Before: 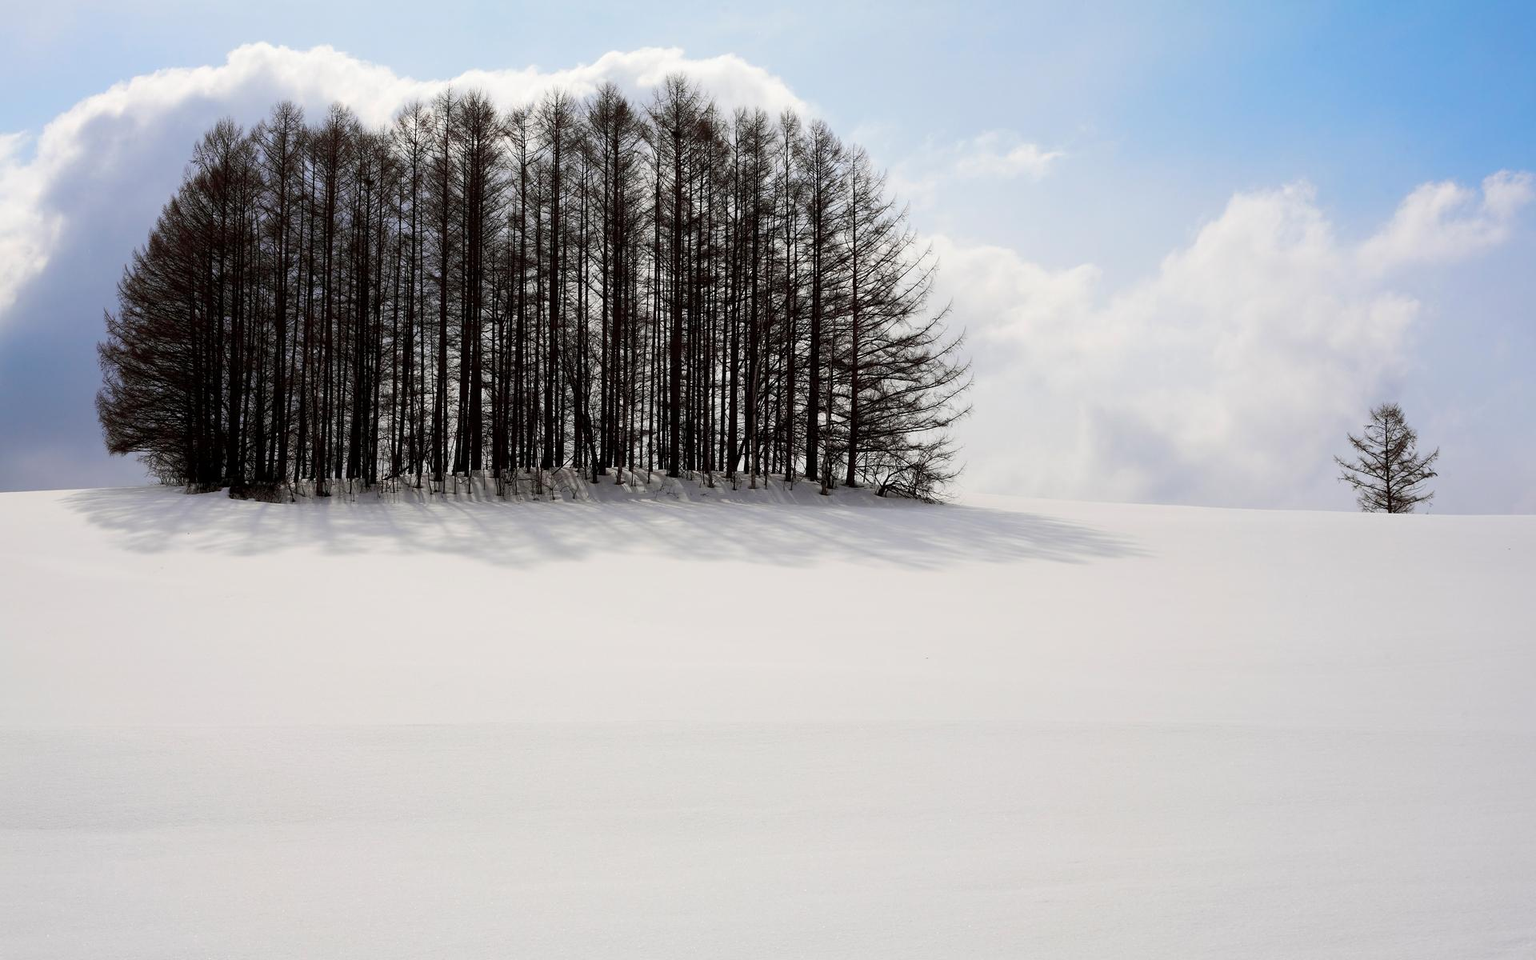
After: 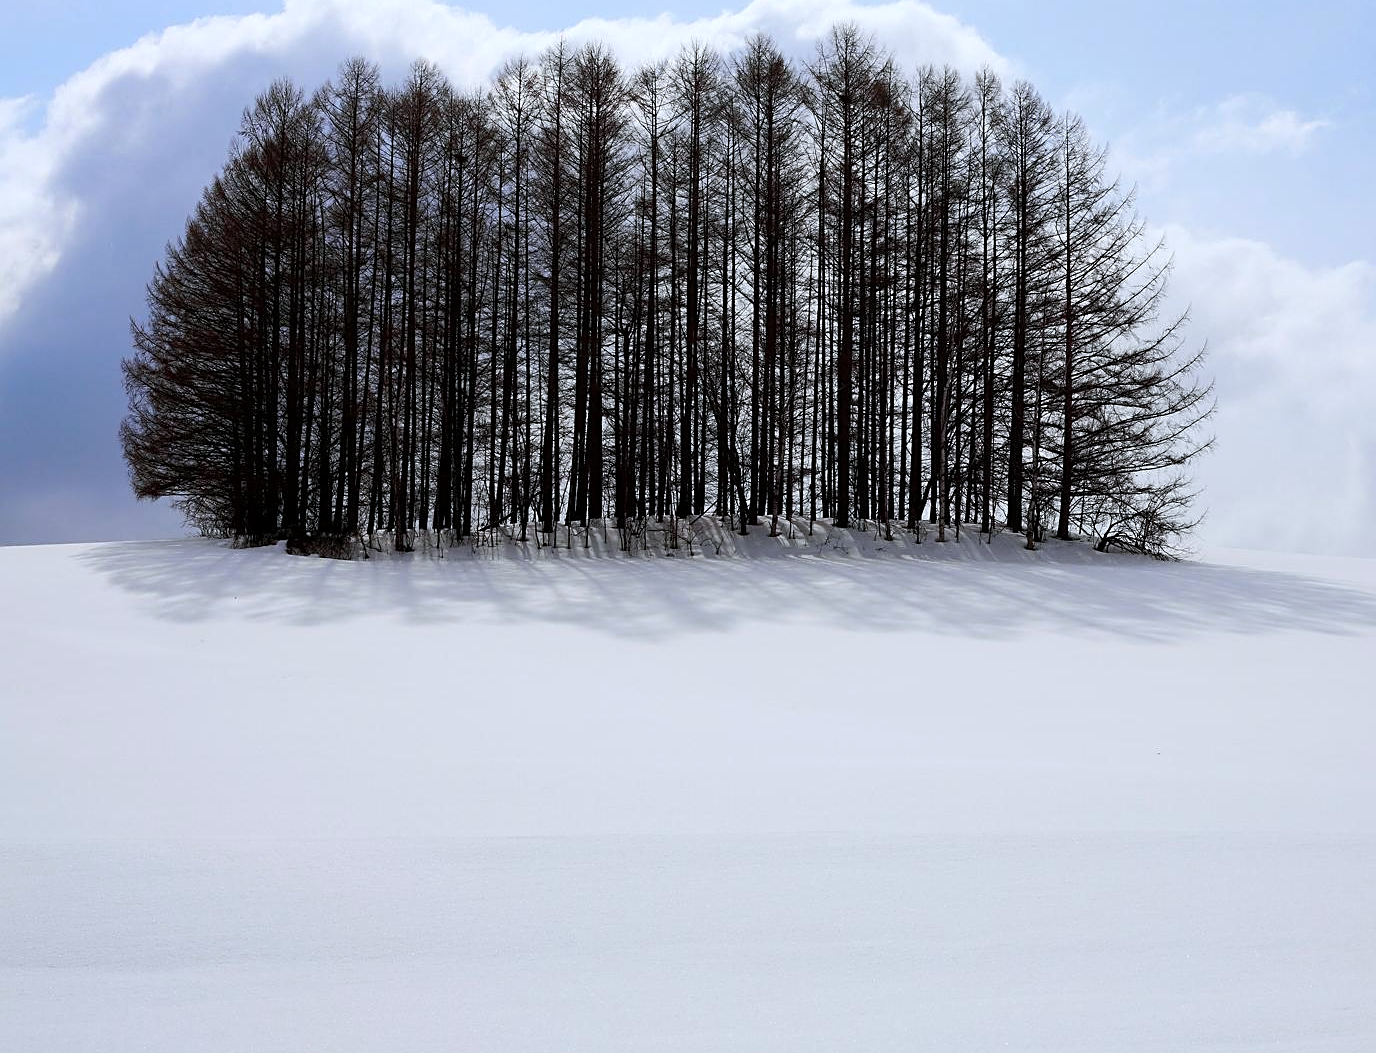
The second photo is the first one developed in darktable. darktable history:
crop: top 5.803%, right 27.864%, bottom 5.804%
sharpen: on, module defaults
white balance: red 0.954, blue 1.079
